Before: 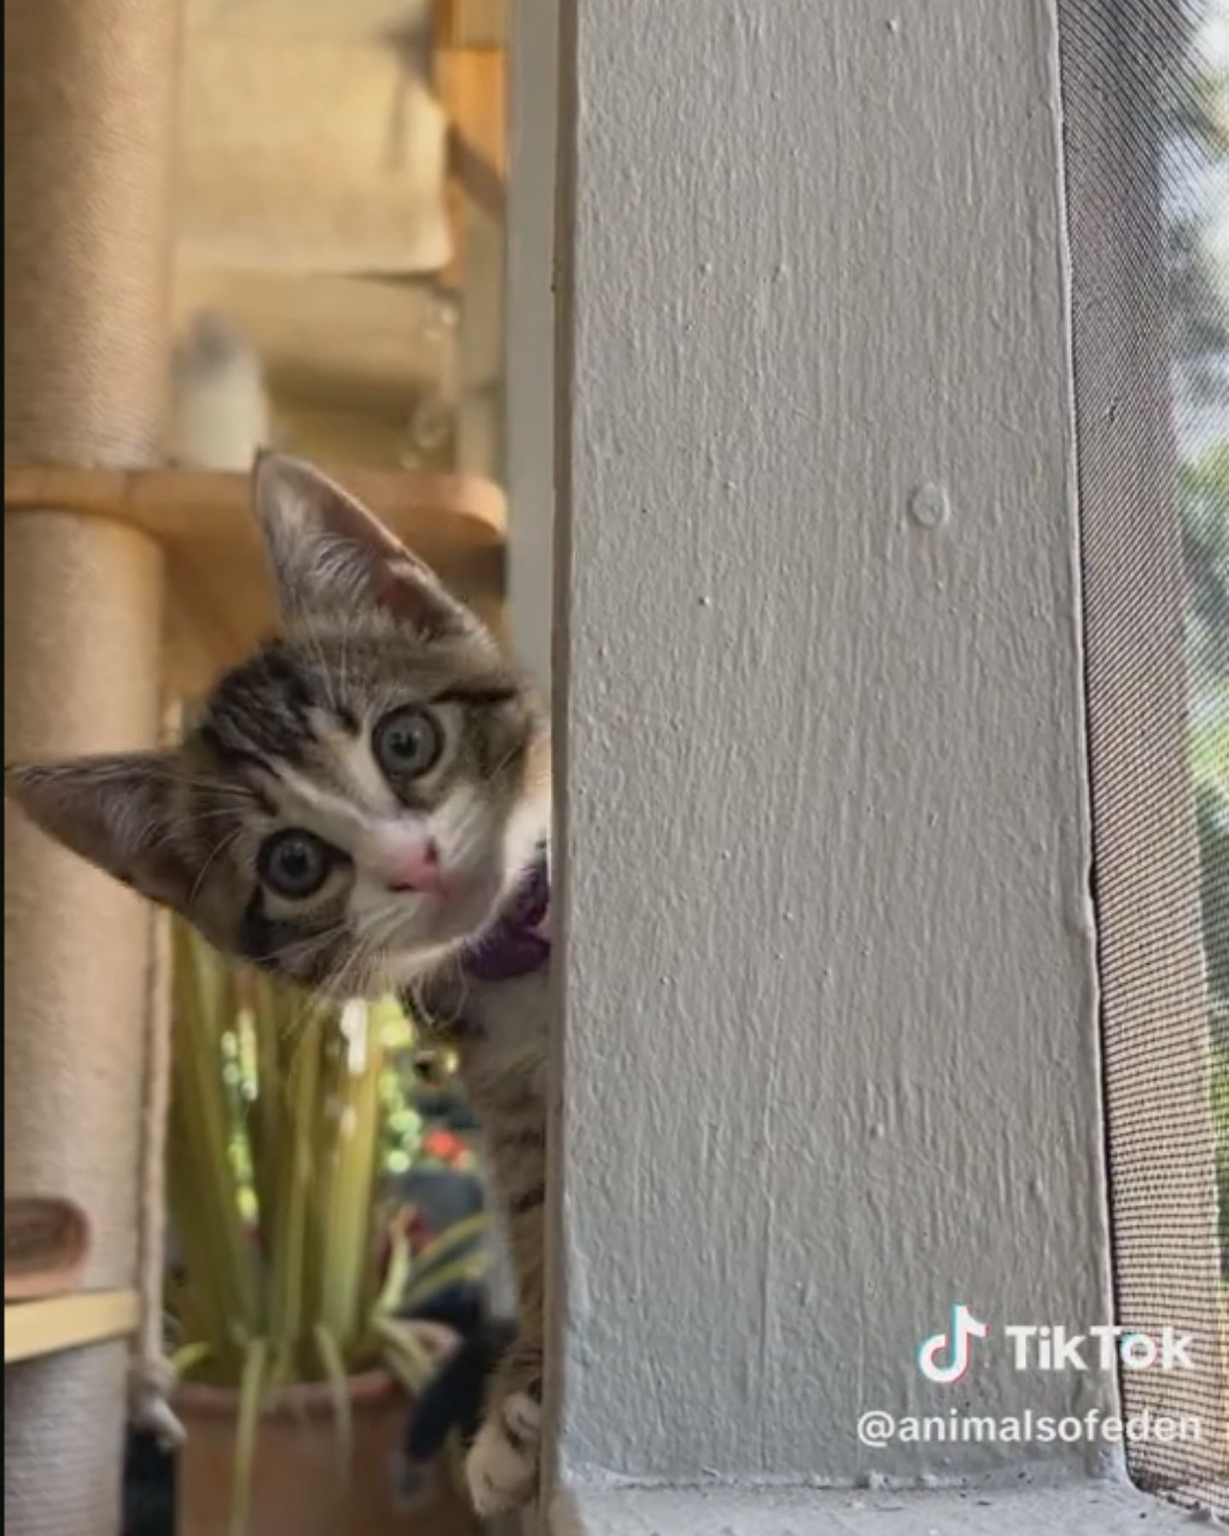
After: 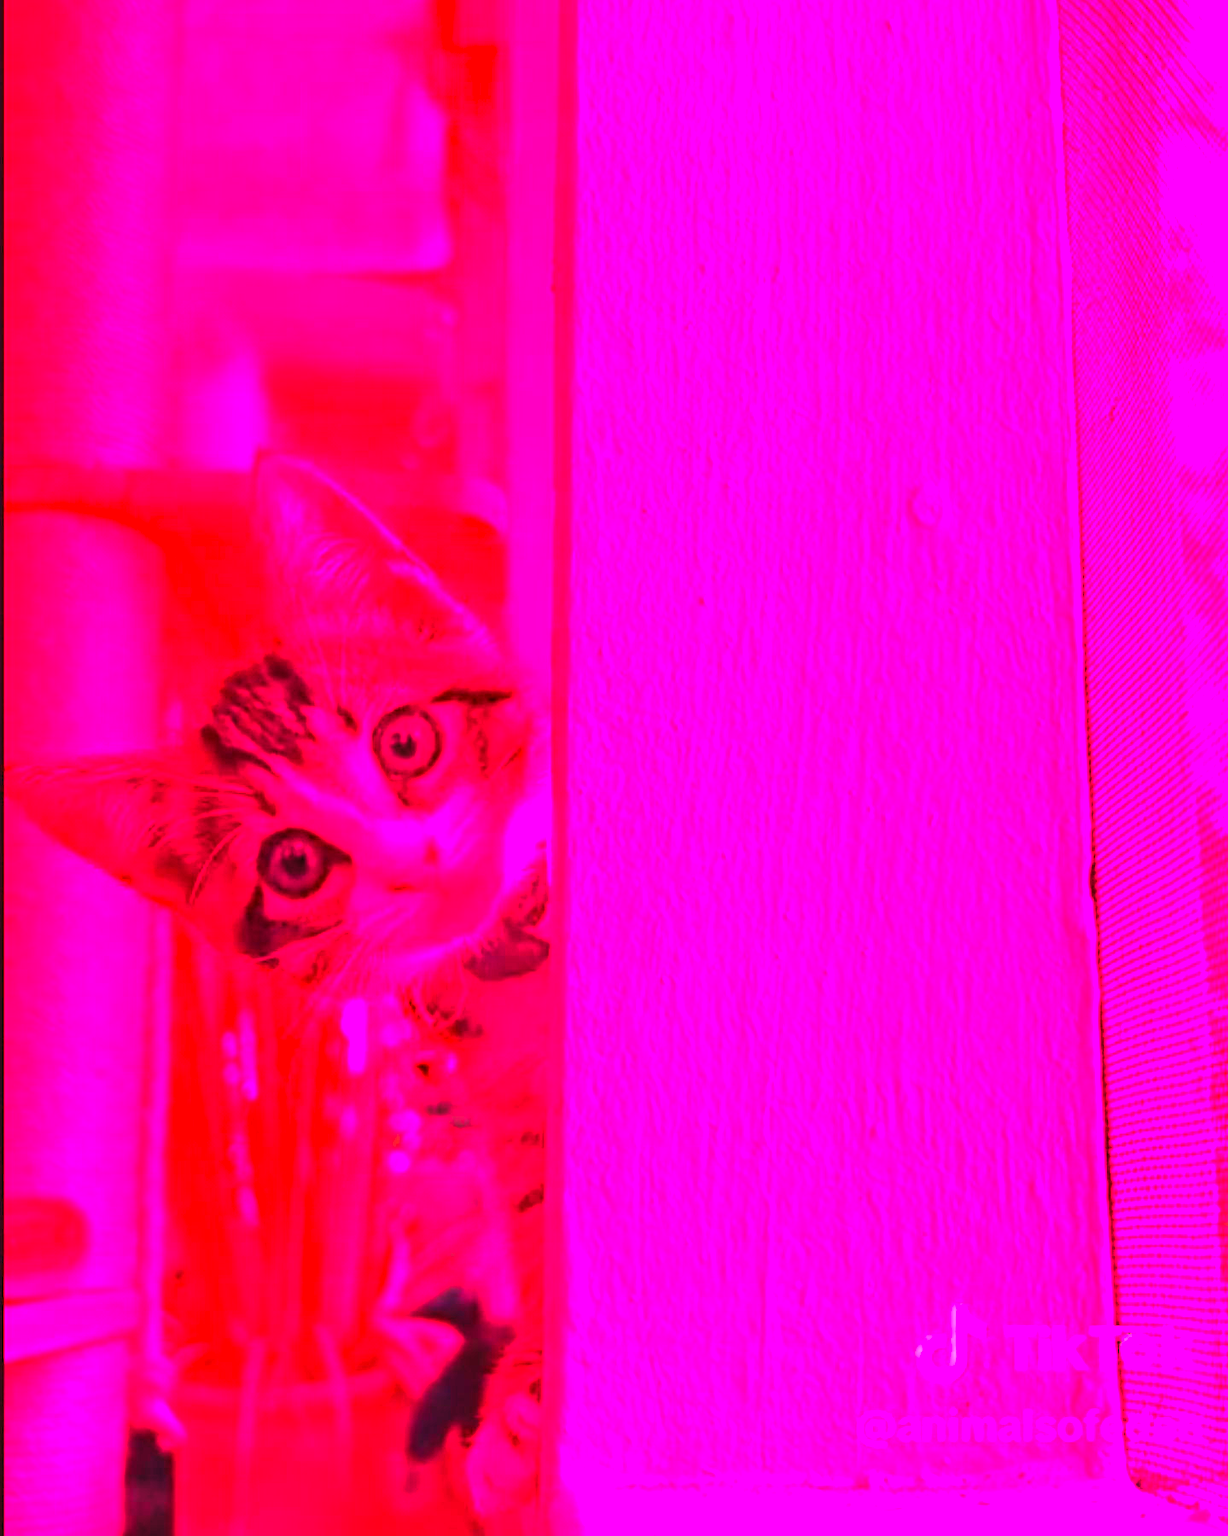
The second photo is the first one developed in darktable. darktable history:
color correction: highlights a* 3.22, highlights b* 1.93, saturation 1.19
white balance: red 4.26, blue 1.802
